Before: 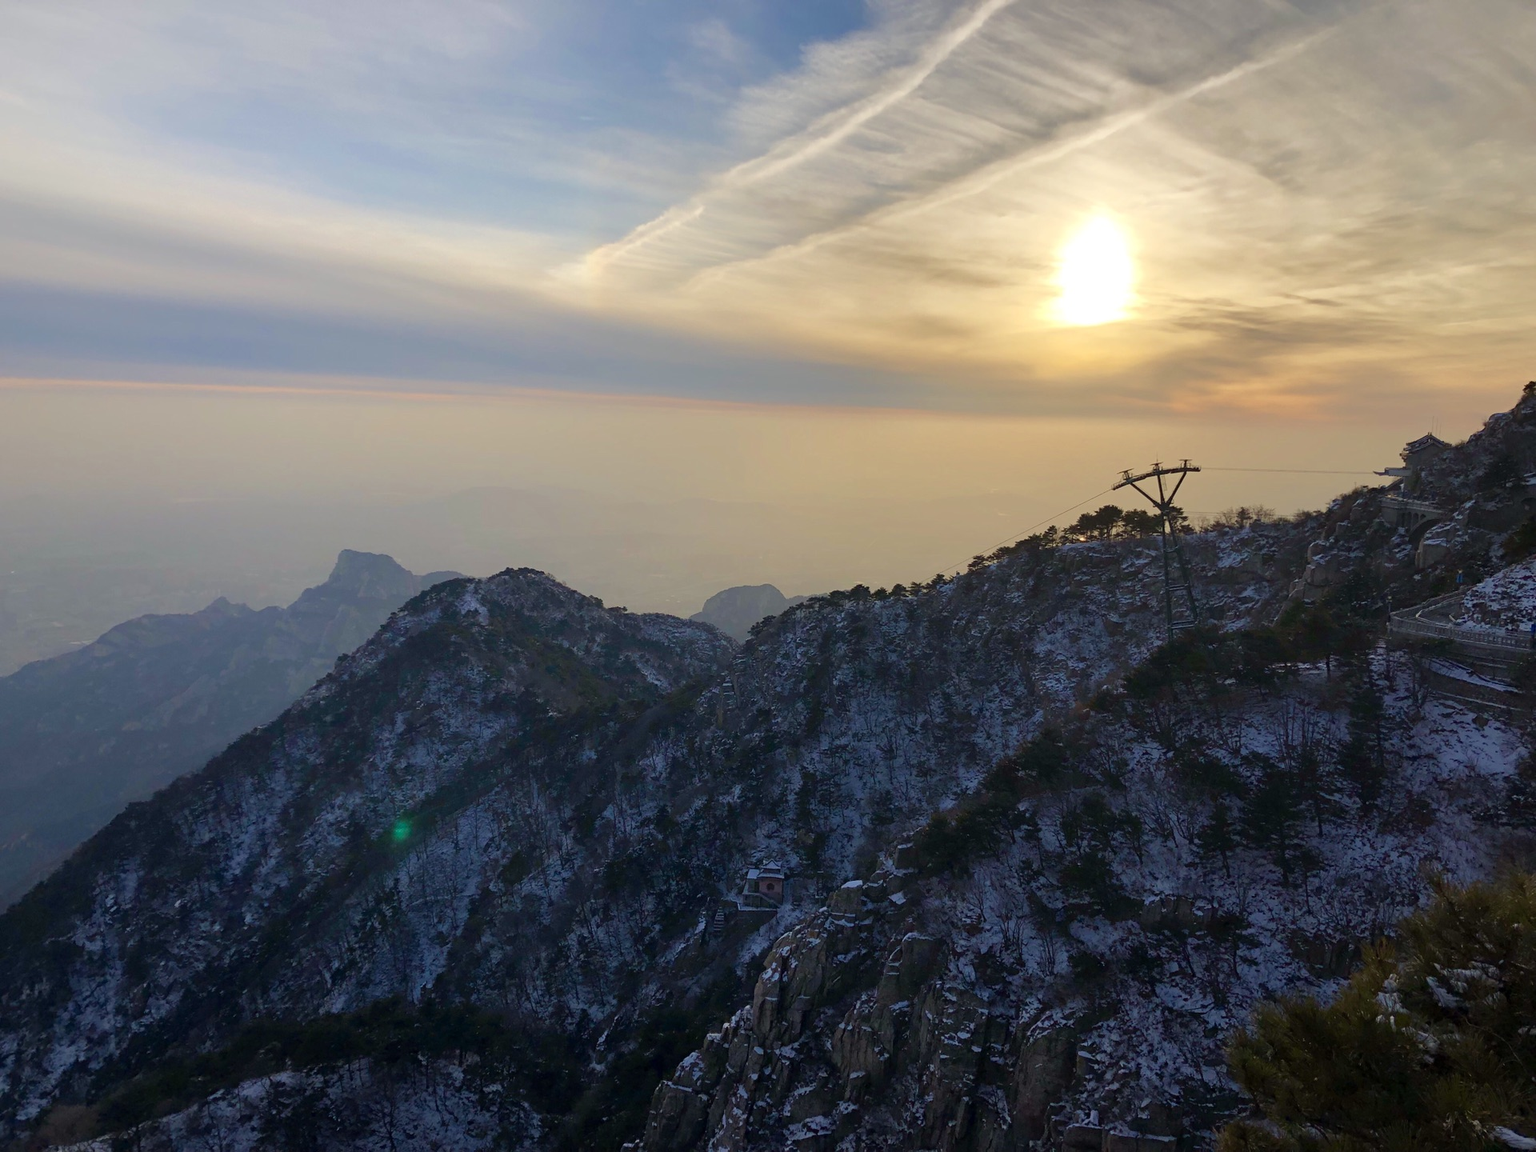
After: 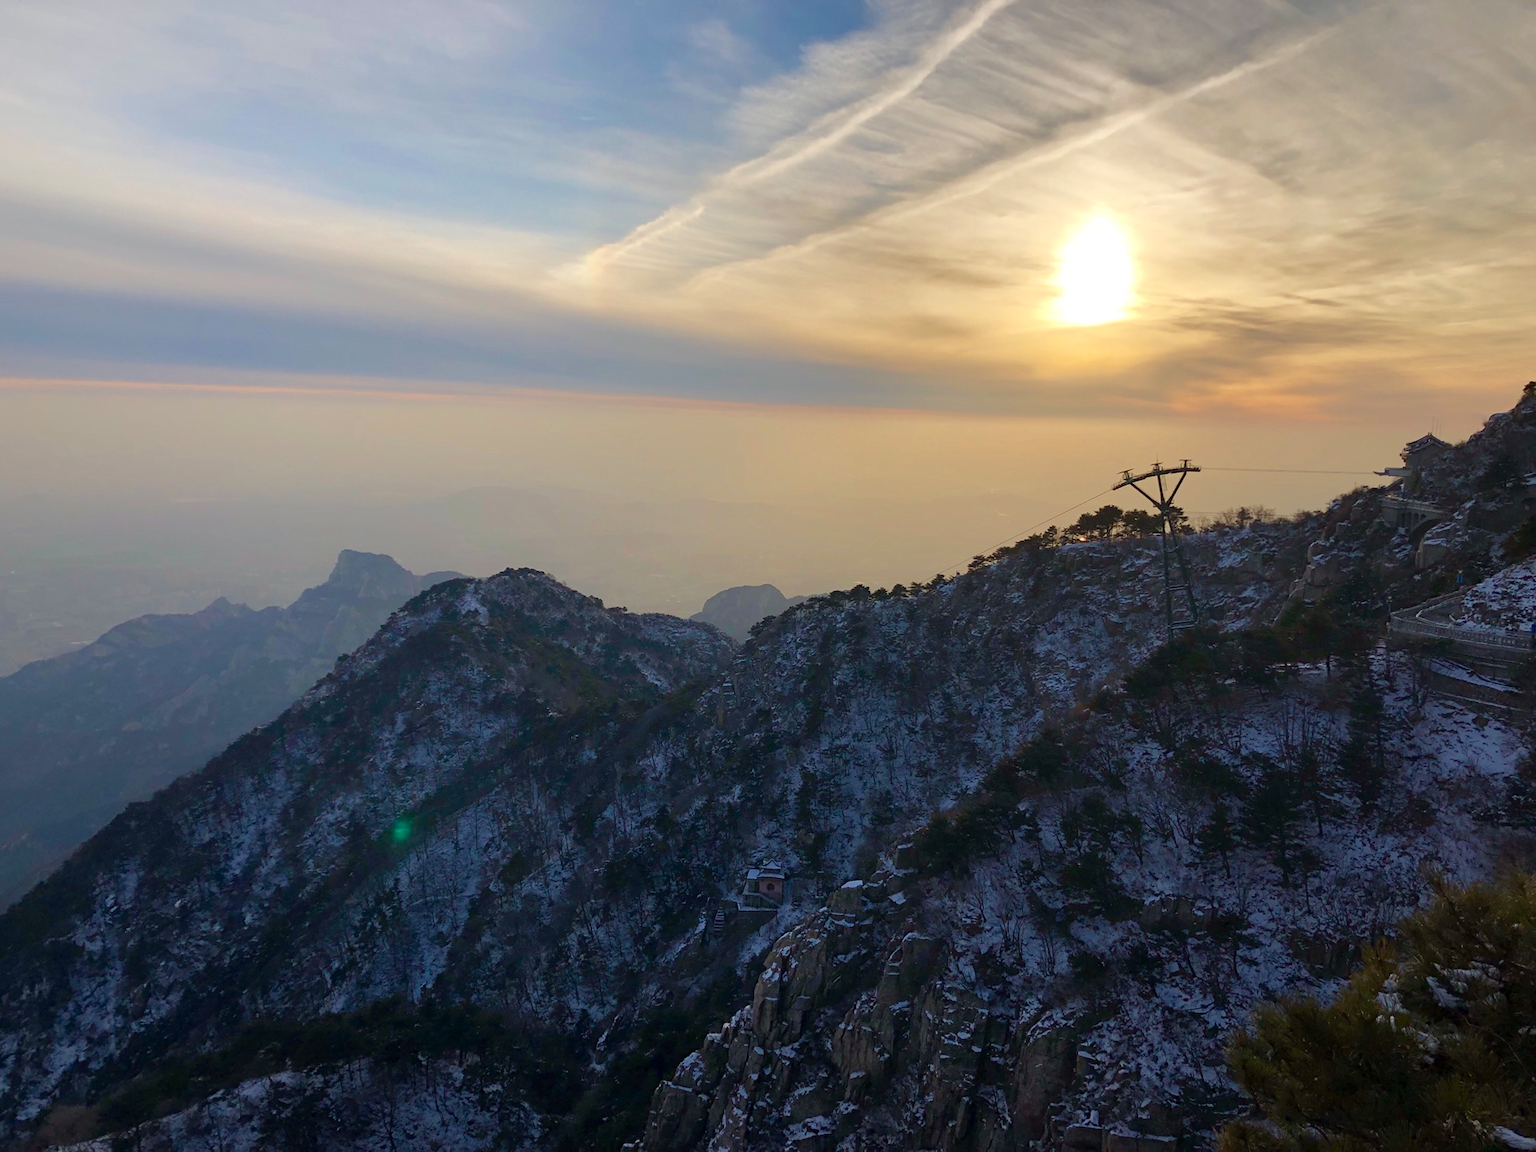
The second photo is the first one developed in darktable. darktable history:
color correction: highlights b* -0.022, saturation 0.985
